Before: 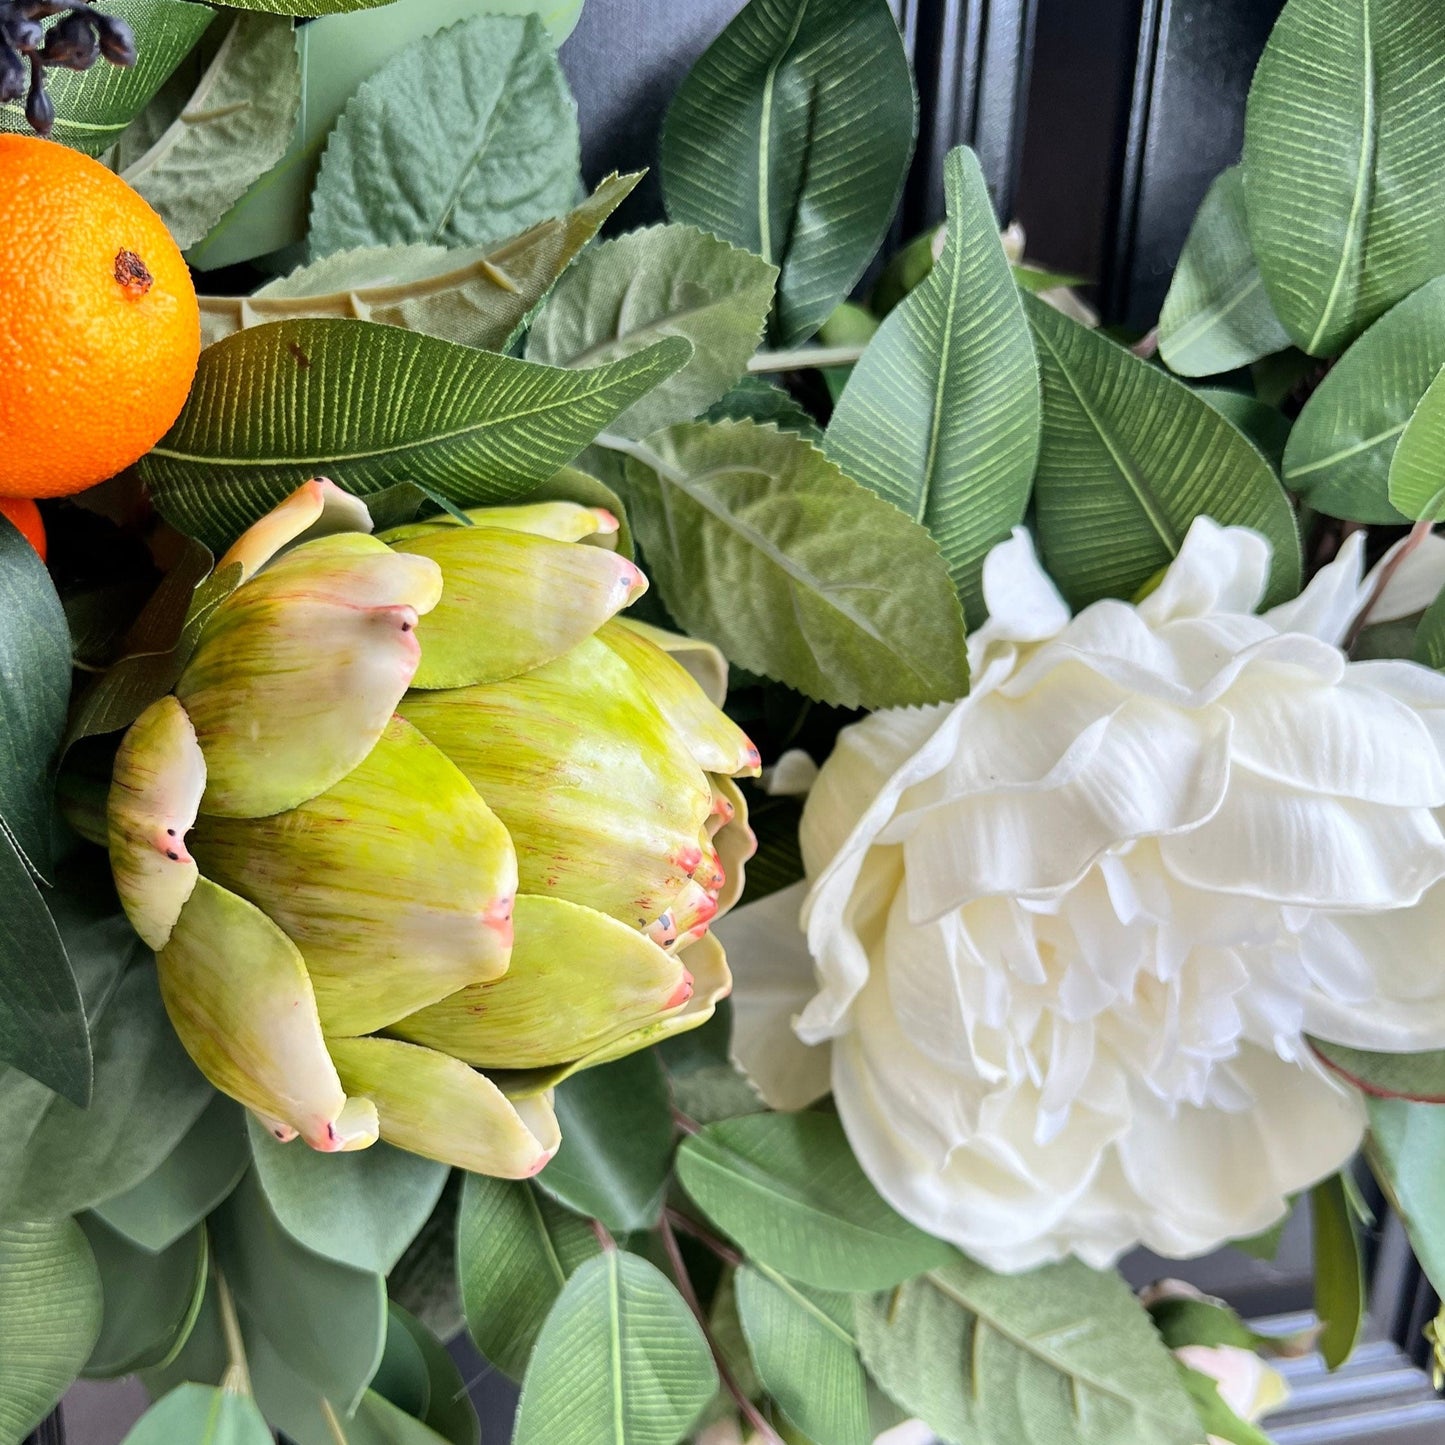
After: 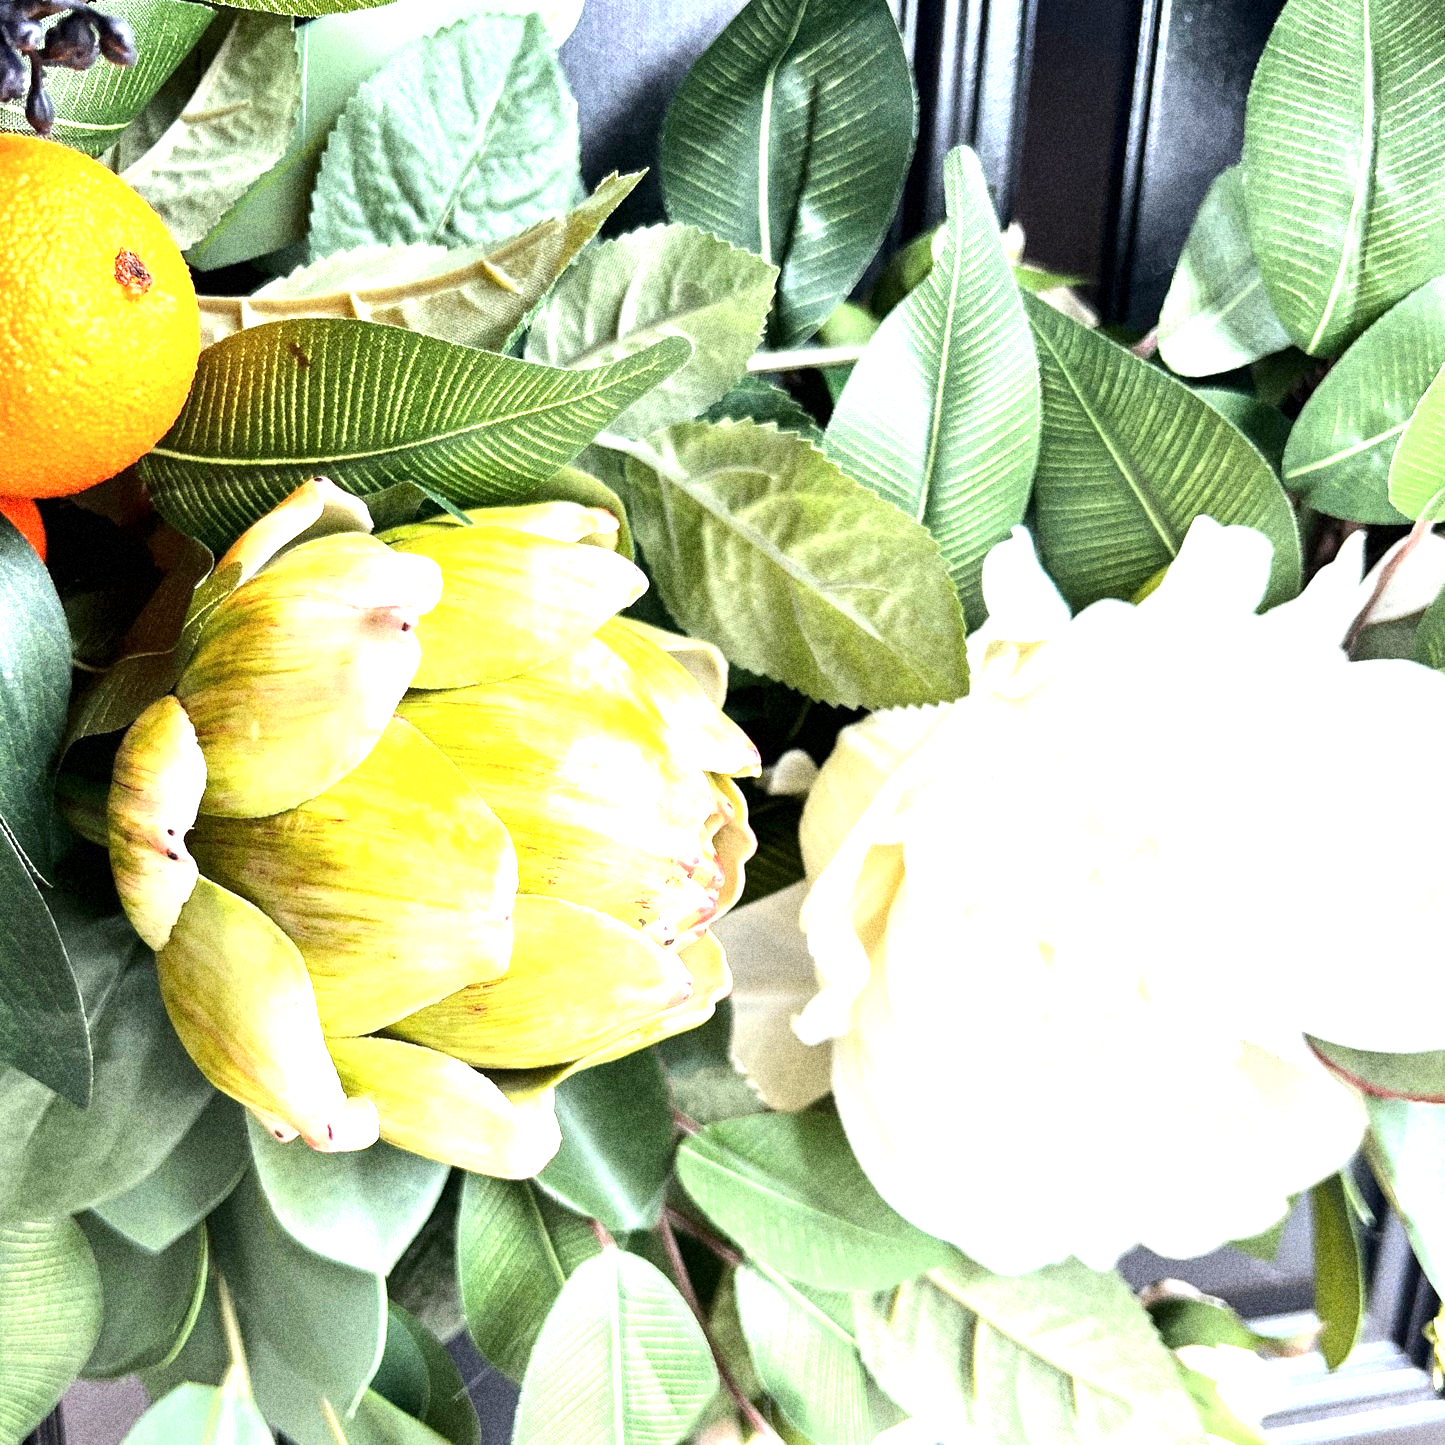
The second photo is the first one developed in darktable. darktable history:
contrast brightness saturation: saturation -0.05
grain: coarseness 14.49 ISO, strength 48.04%, mid-tones bias 35%
tone equalizer: -8 EV -0.417 EV, -7 EV -0.389 EV, -6 EV -0.333 EV, -5 EV -0.222 EV, -3 EV 0.222 EV, -2 EV 0.333 EV, -1 EV 0.389 EV, +0 EV 0.417 EV, edges refinement/feathering 500, mask exposure compensation -1.57 EV, preserve details no
exposure: black level correction 0.001, exposure 1.116 EV, compensate highlight preservation false
